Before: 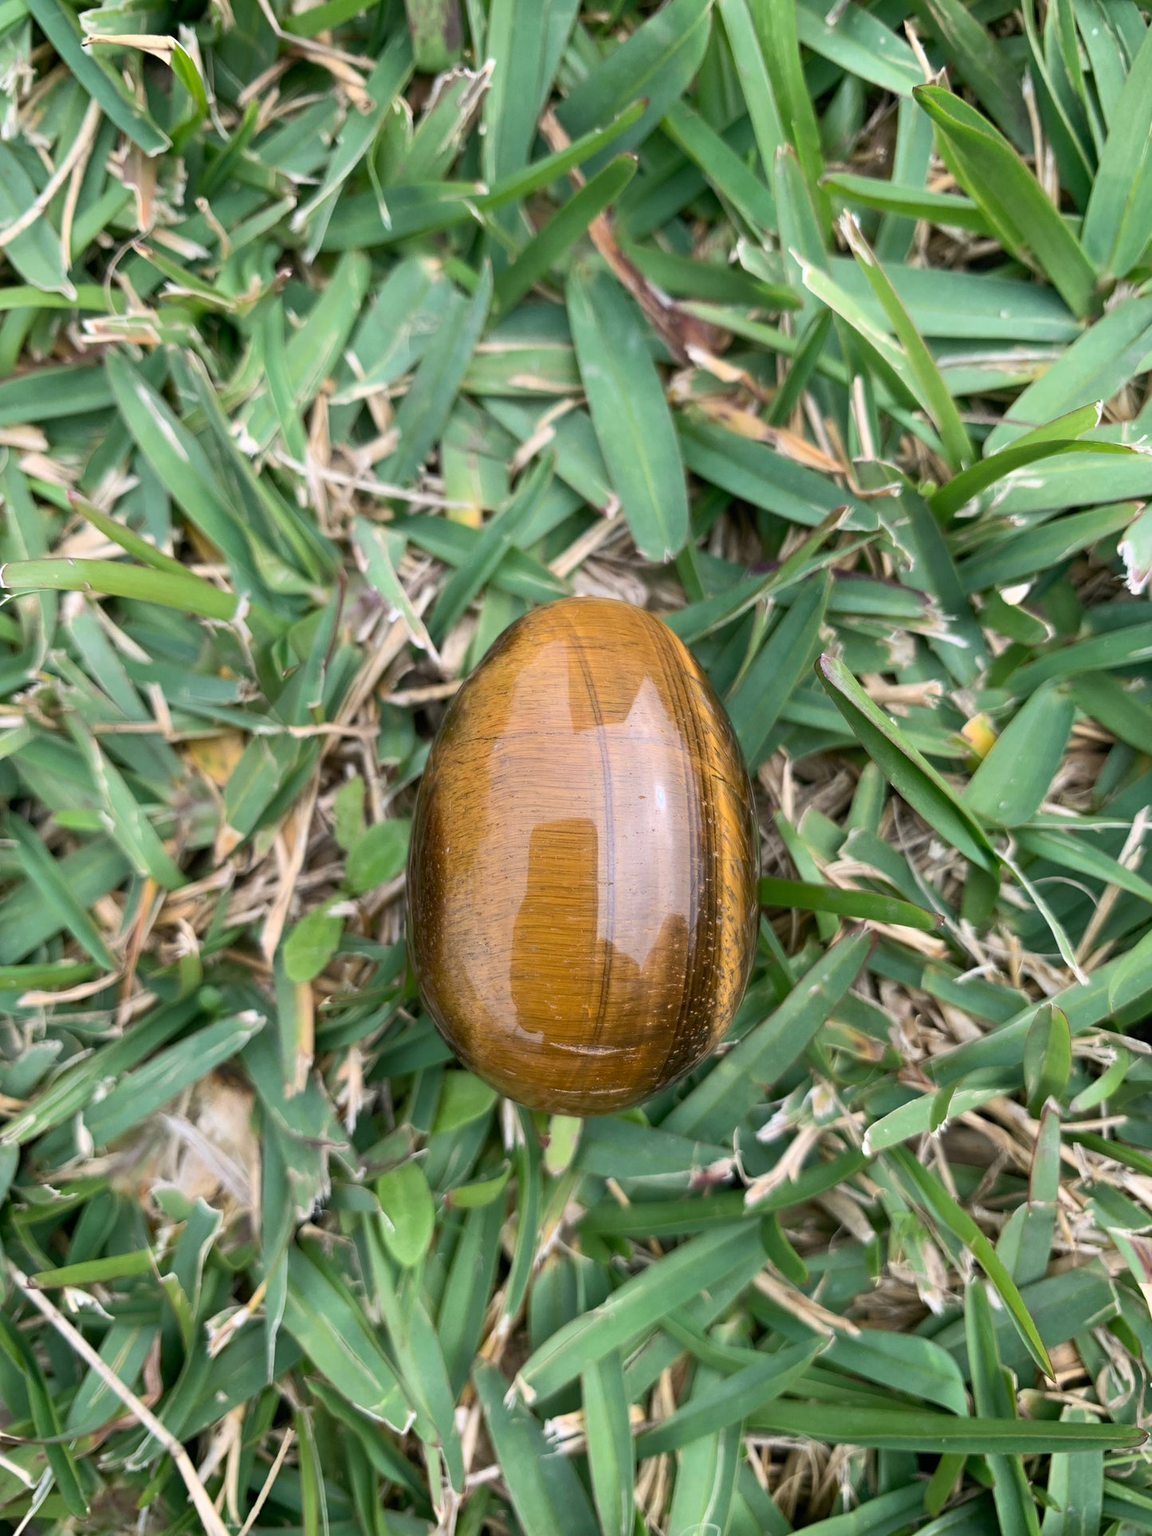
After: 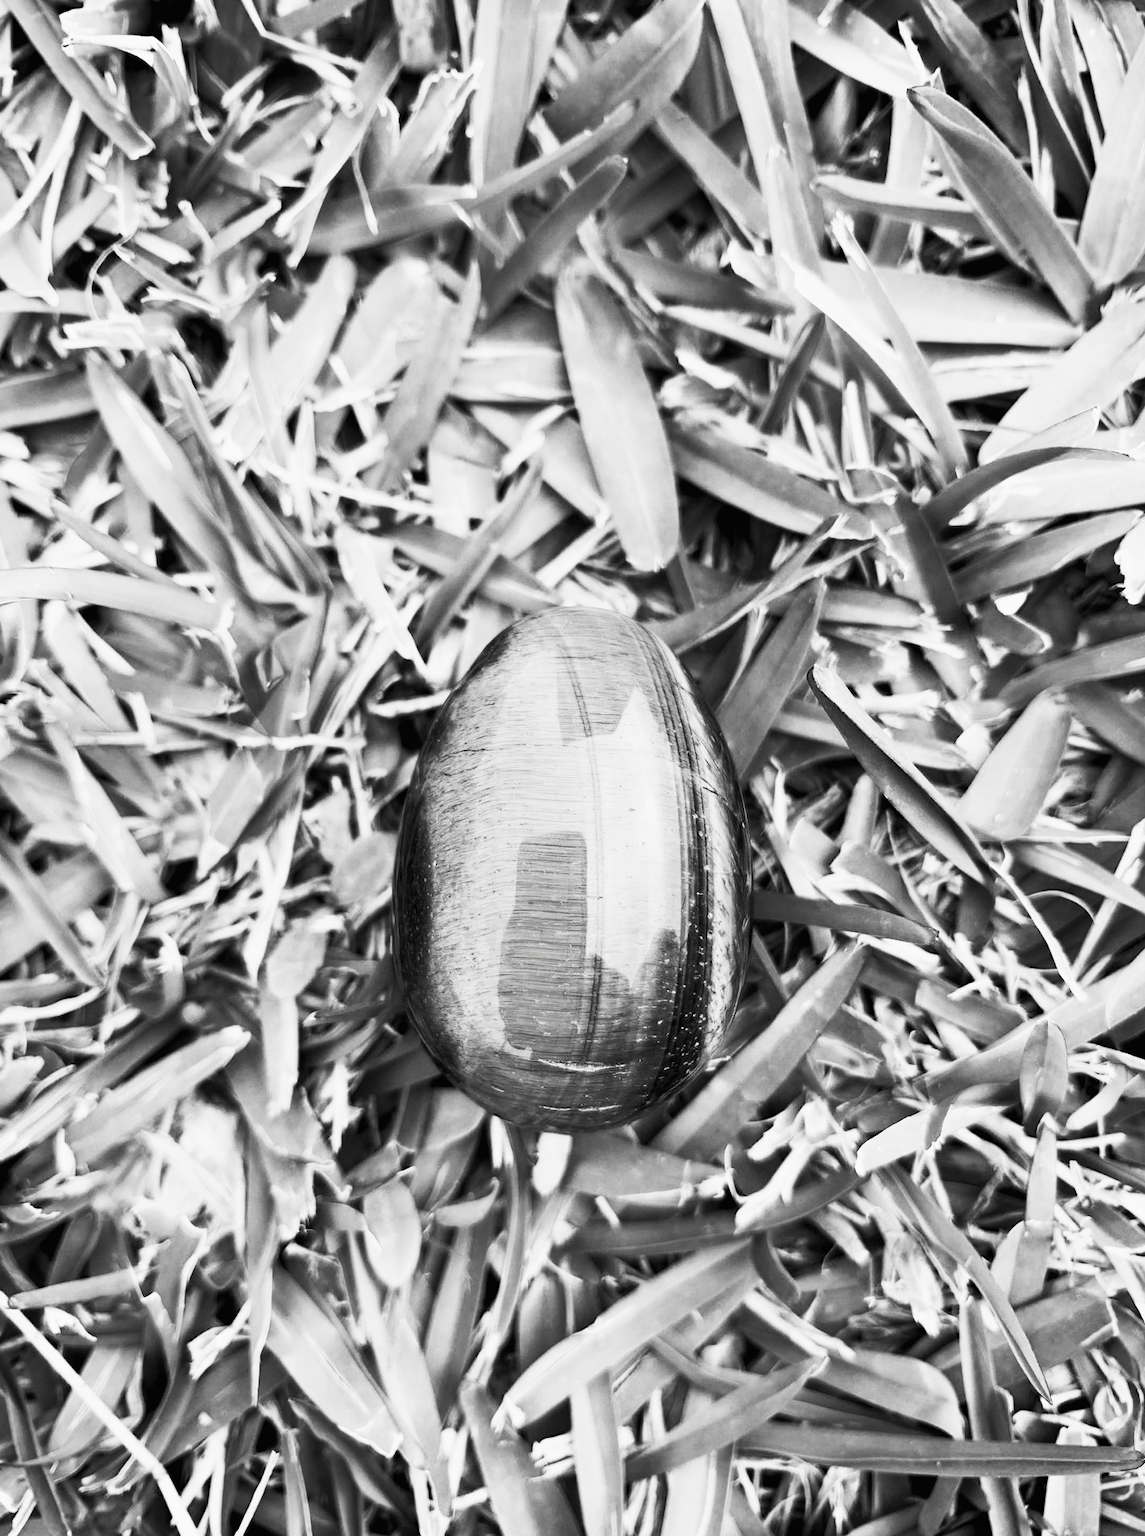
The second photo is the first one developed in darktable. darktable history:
contrast brightness saturation: contrast 0.545, brightness 0.454, saturation -0.992
exposure: exposure -0.288 EV, compensate highlight preservation false
filmic rgb: black relative exposure -7.65 EV, white relative exposure 4.56 EV, threshold 3.04 EV, hardness 3.61, color science v6 (2022), enable highlight reconstruction true
crop: left 1.743%, right 0.274%, bottom 1.553%
contrast equalizer: octaves 7, y [[0.528, 0.548, 0.563, 0.562, 0.546, 0.526], [0.55 ×6], [0 ×6], [0 ×6], [0 ×6]]
